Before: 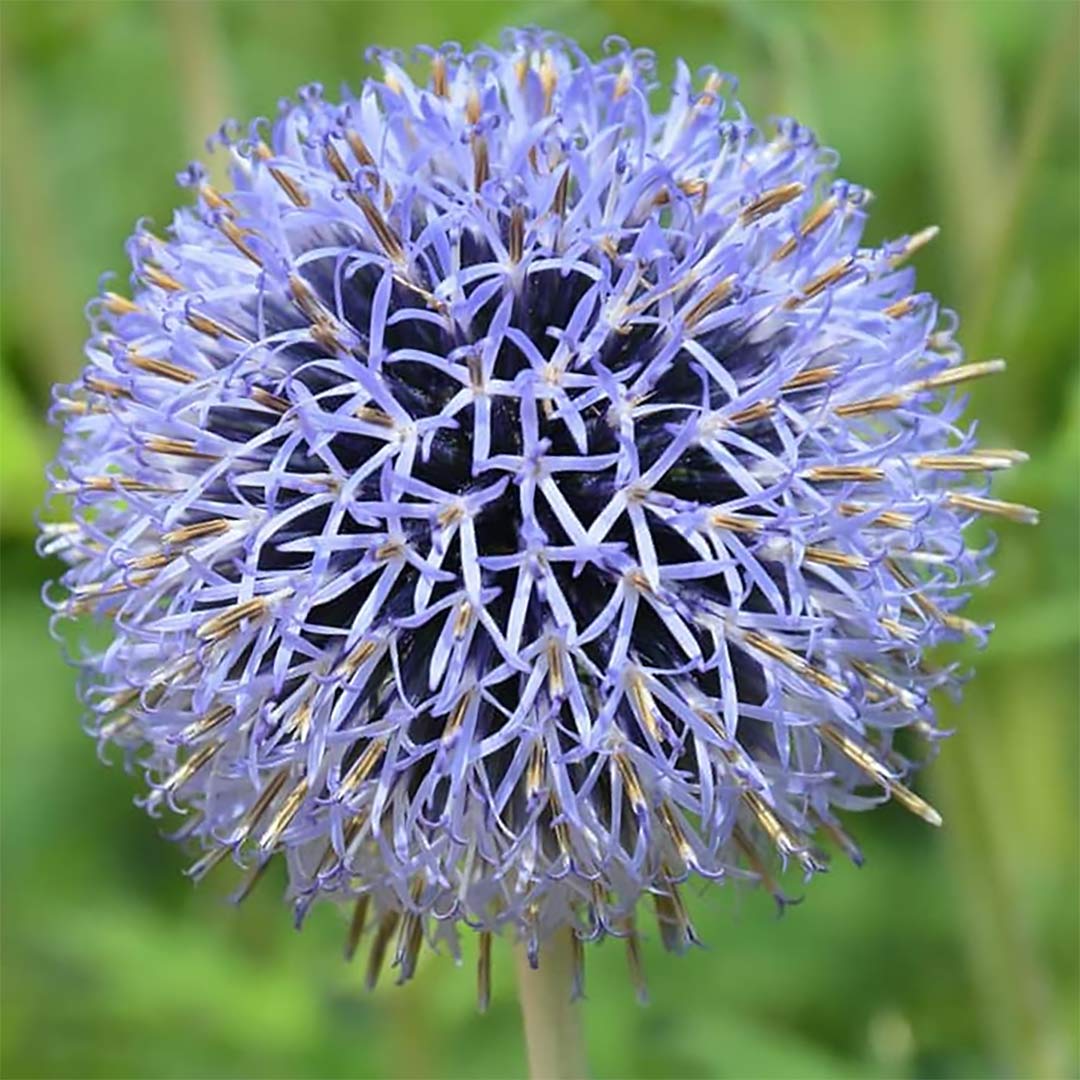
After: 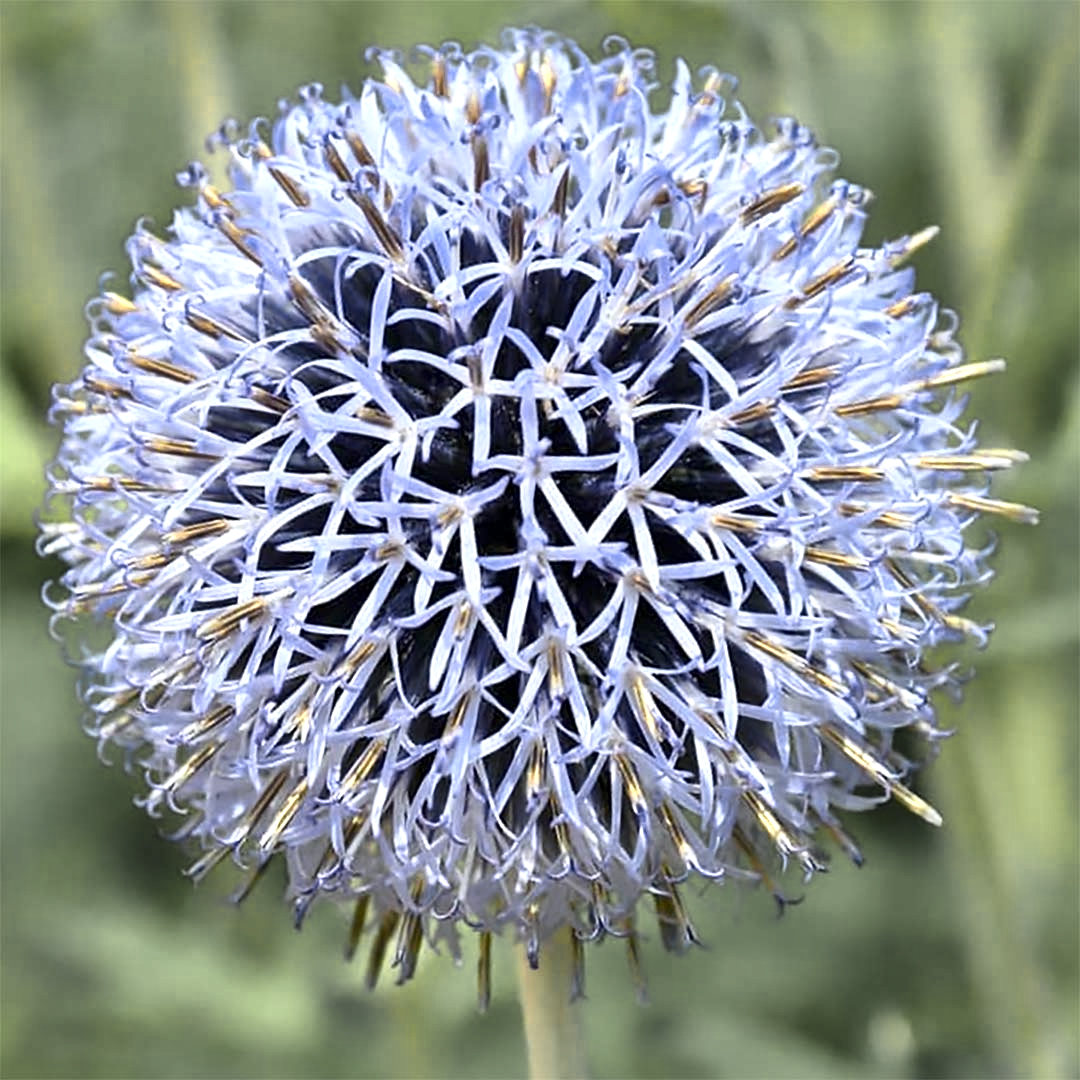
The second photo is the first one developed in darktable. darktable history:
color zones: curves: ch0 [(0.004, 0.306) (0.107, 0.448) (0.252, 0.656) (0.41, 0.398) (0.595, 0.515) (0.768, 0.628)]; ch1 [(0.07, 0.323) (0.151, 0.452) (0.252, 0.608) (0.346, 0.221) (0.463, 0.189) (0.61, 0.368) (0.735, 0.395) (0.921, 0.412)]; ch2 [(0, 0.476) (0.132, 0.512) (0.243, 0.512) (0.397, 0.48) (0.522, 0.376) (0.634, 0.536) (0.761, 0.46)]
contrast brightness saturation: contrast 0.013, saturation -0.058
local contrast: mode bilateral grid, contrast 49, coarseness 50, detail 150%, midtone range 0.2
